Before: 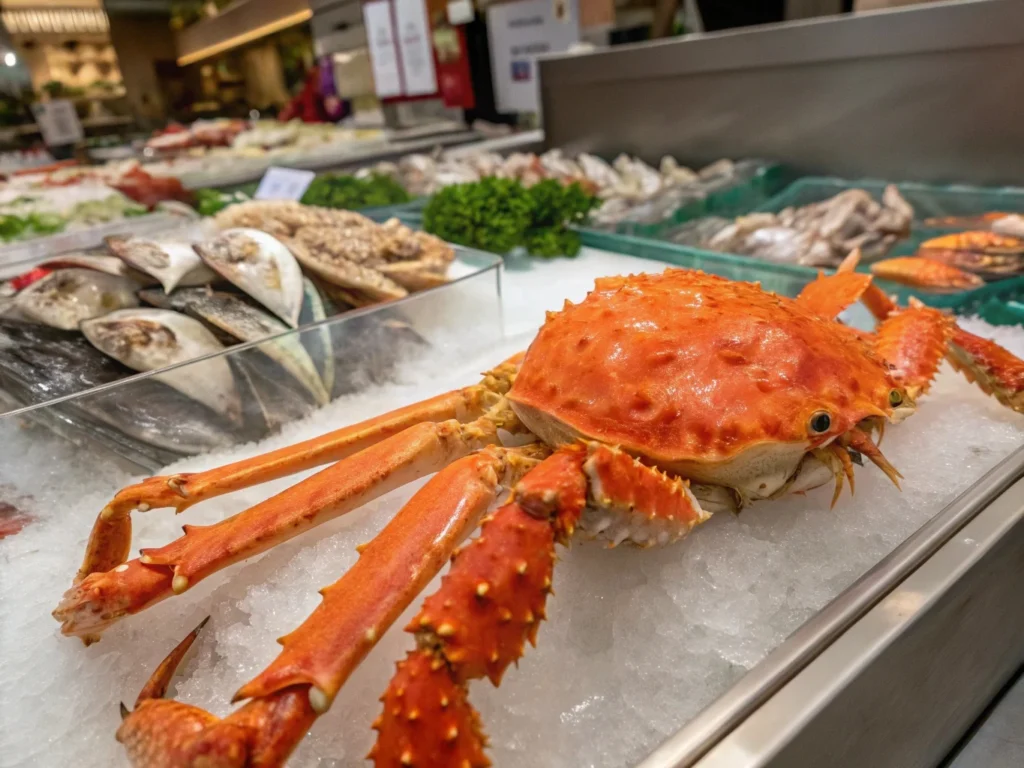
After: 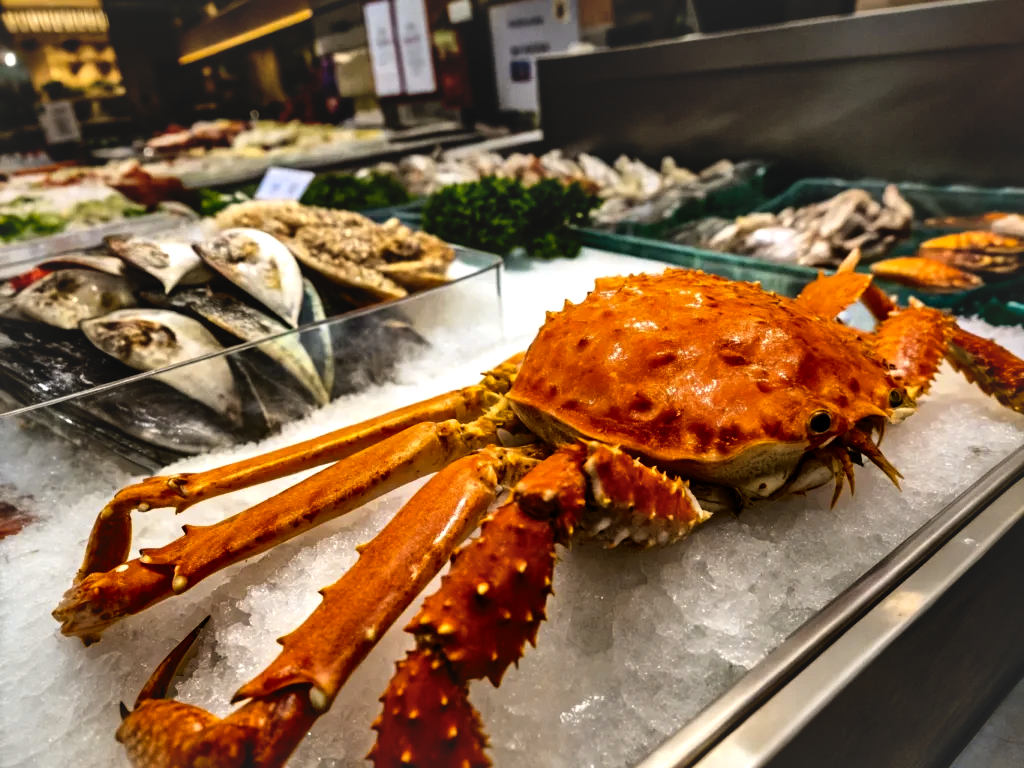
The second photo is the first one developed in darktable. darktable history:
base curve: curves: ch0 [(0, 0.02) (0.083, 0.036) (1, 1)], preserve colors none
color contrast: green-magenta contrast 0.85, blue-yellow contrast 1.25, unbound 0
local contrast: mode bilateral grid, contrast 44, coarseness 69, detail 214%, midtone range 0.2
